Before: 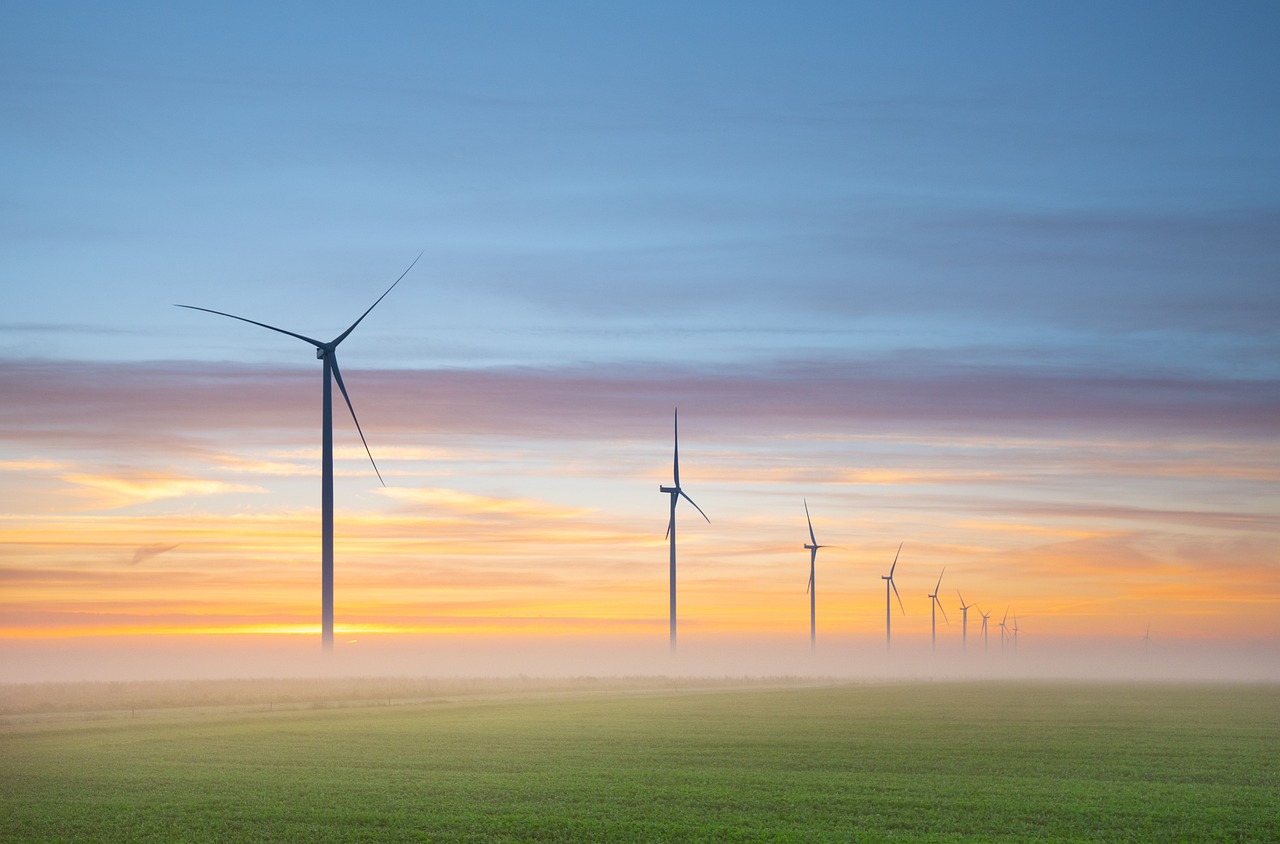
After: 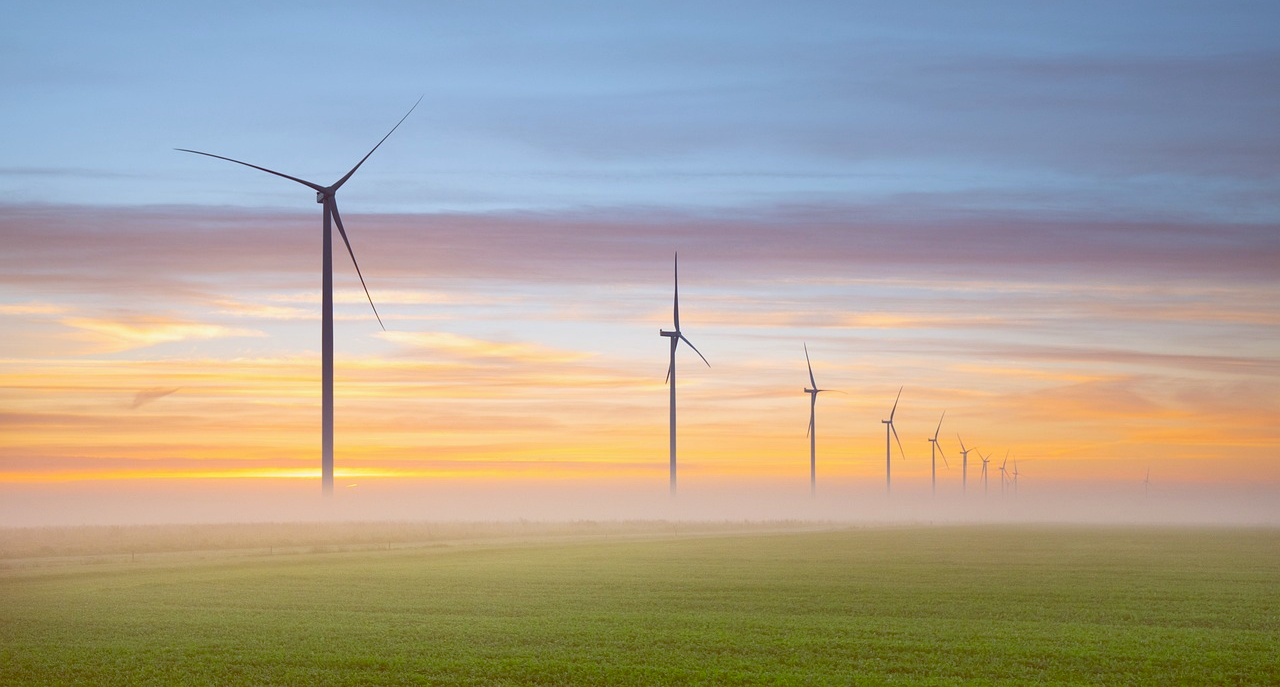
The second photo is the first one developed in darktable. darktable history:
crop and rotate: top 18.507%
color balance: lift [1, 1.011, 0.999, 0.989], gamma [1.109, 1.045, 1.039, 0.955], gain [0.917, 0.936, 0.952, 1.064], contrast 2.32%, contrast fulcrum 19%, output saturation 101%
